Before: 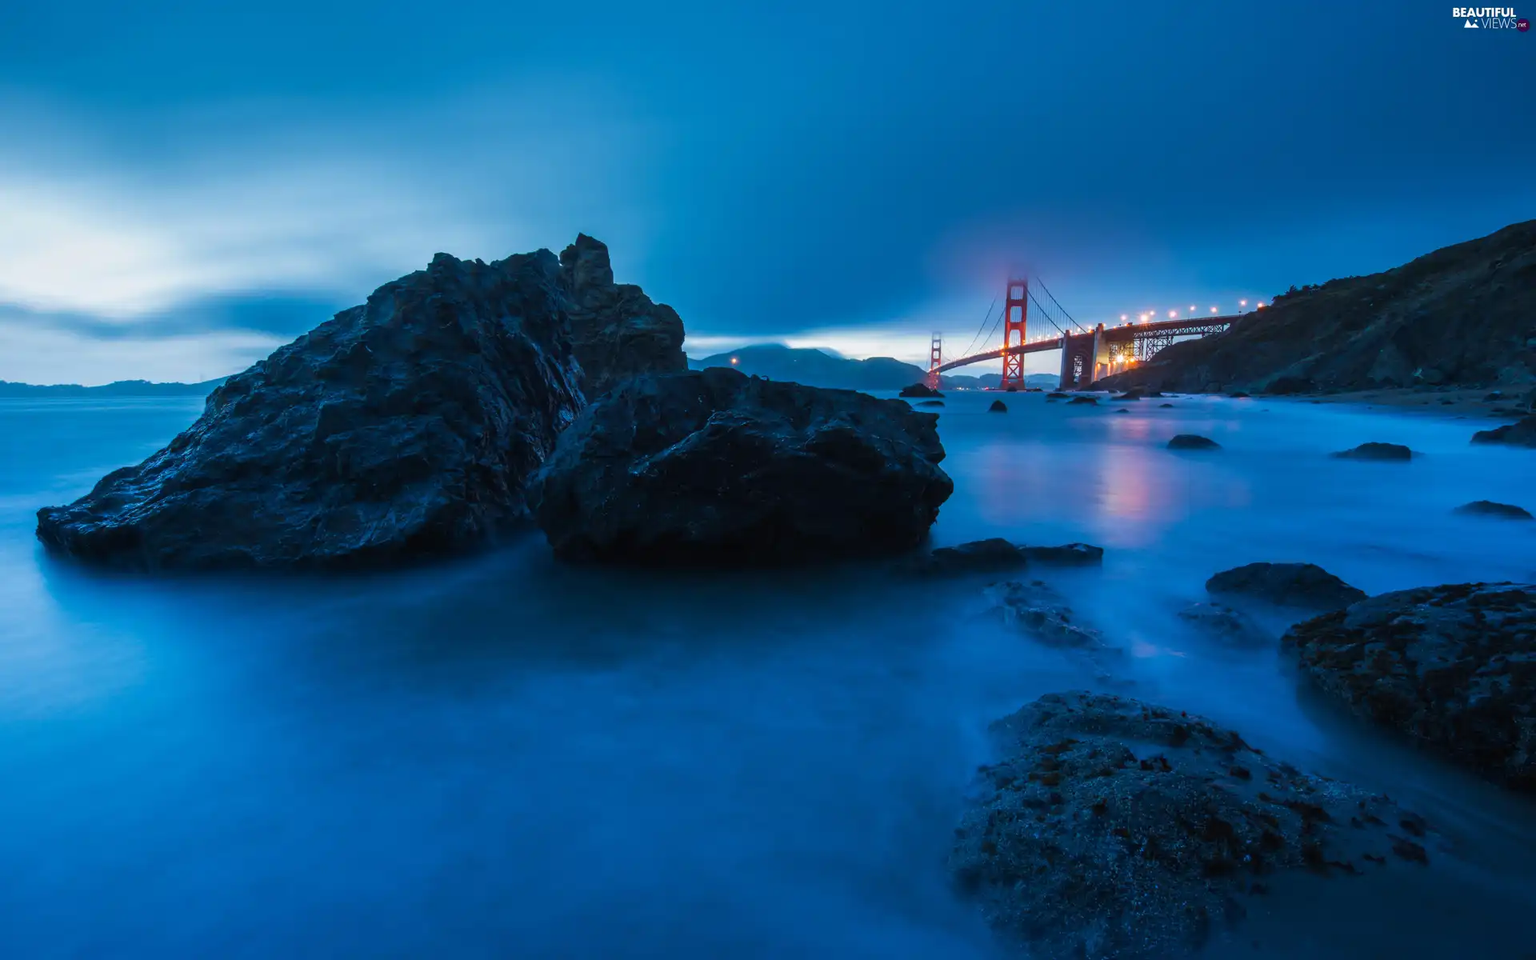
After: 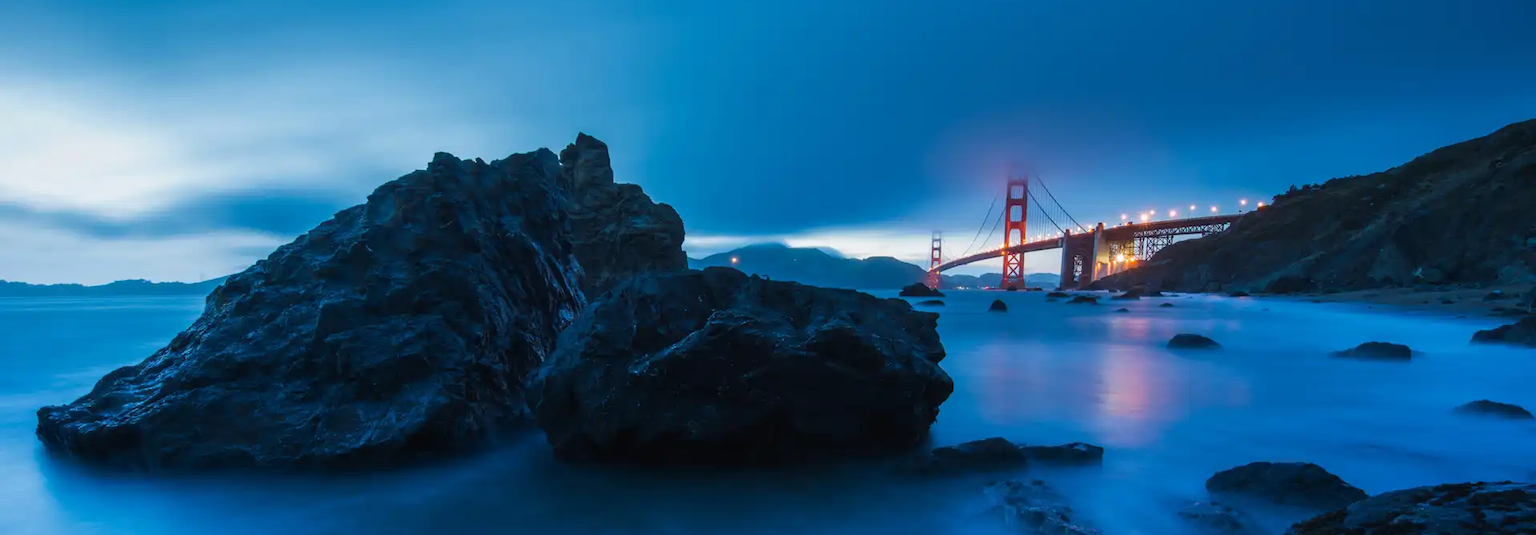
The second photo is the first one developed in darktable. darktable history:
crop and rotate: top 10.507%, bottom 33.731%
